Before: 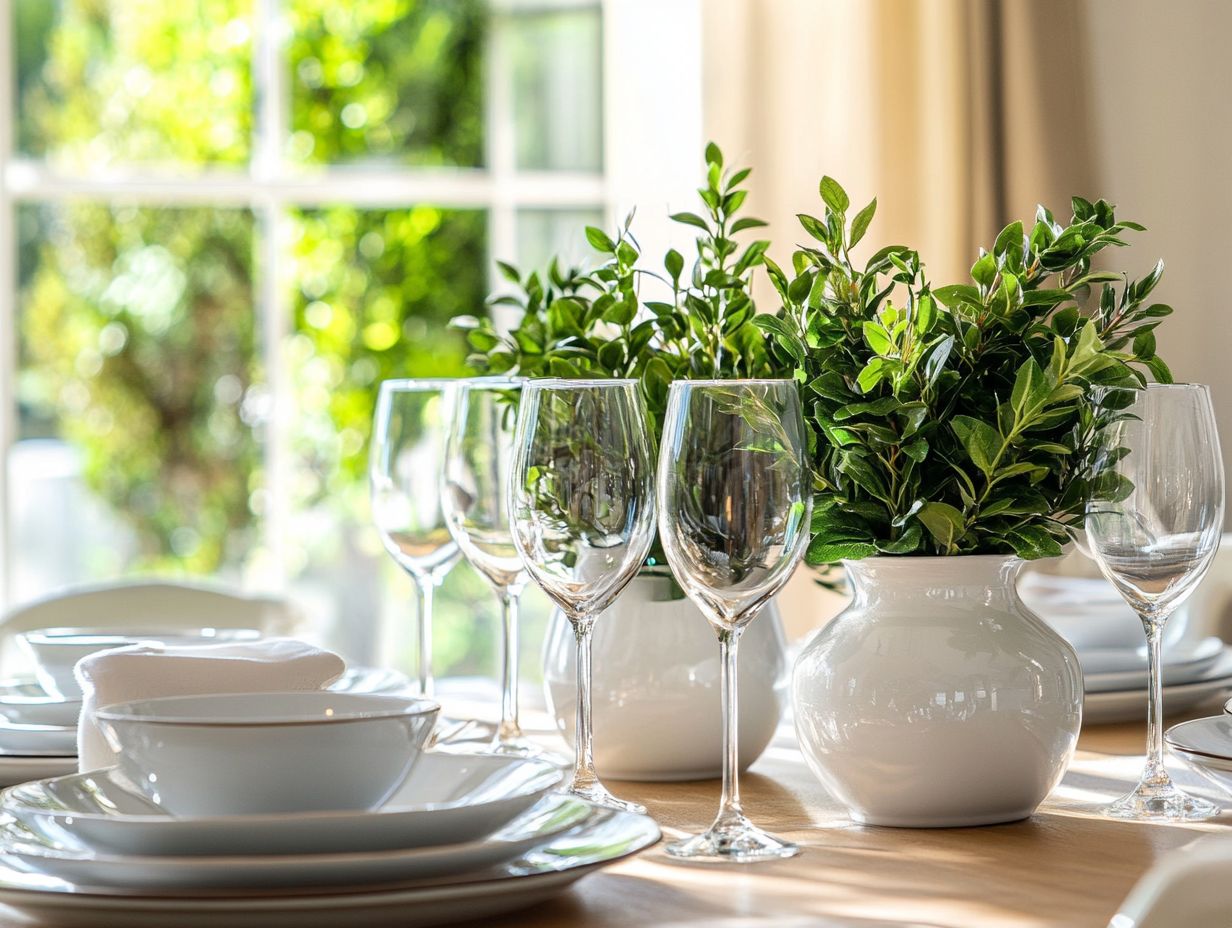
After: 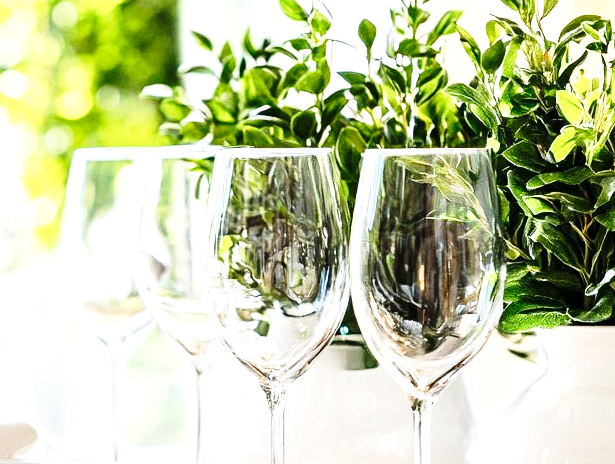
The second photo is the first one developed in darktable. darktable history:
tone equalizer: -8 EV -0.75 EV, -7 EV -0.7 EV, -6 EV -0.6 EV, -5 EV -0.4 EV, -3 EV 0.4 EV, -2 EV 0.6 EV, -1 EV 0.7 EV, +0 EV 0.75 EV, edges refinement/feathering 500, mask exposure compensation -1.57 EV, preserve details no
base curve: curves: ch0 [(0, 0) (0.028, 0.03) (0.121, 0.232) (0.46, 0.748) (0.859, 0.968) (1, 1)], preserve colors none
crop: left 25%, top 25%, right 25%, bottom 25%
